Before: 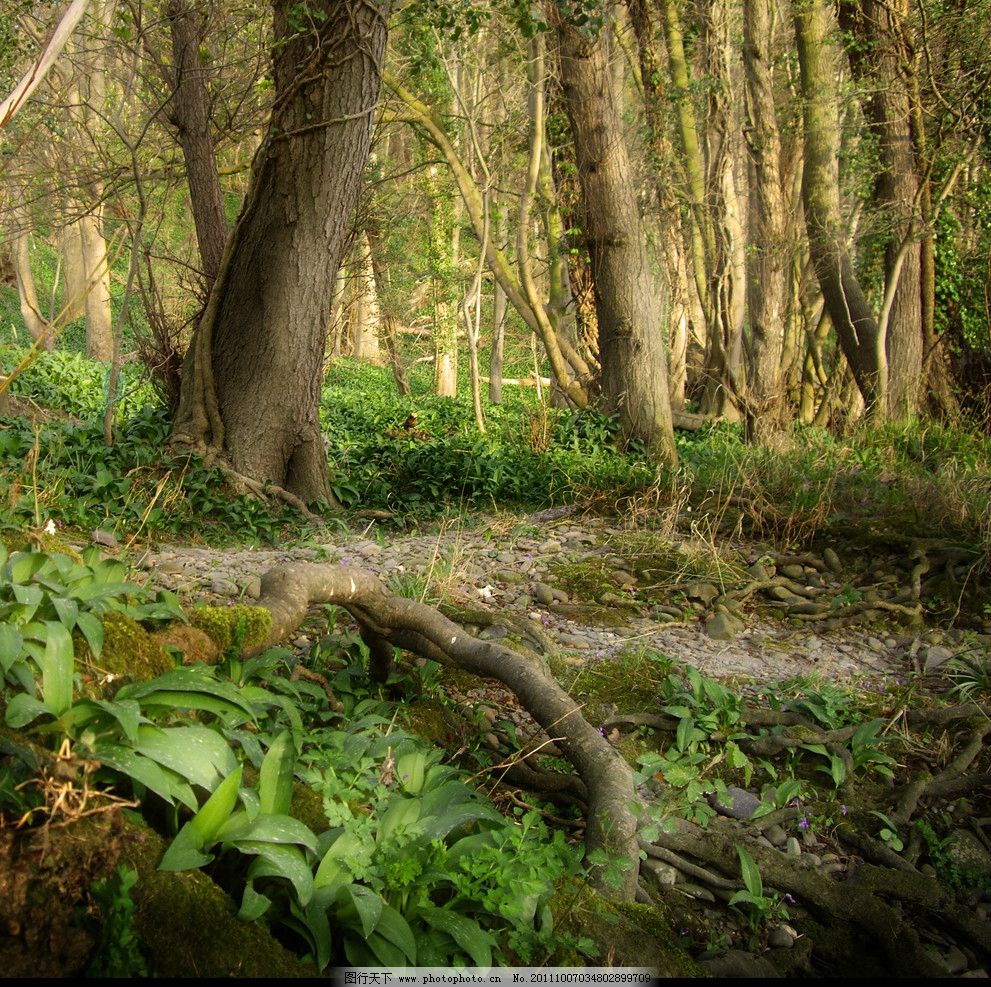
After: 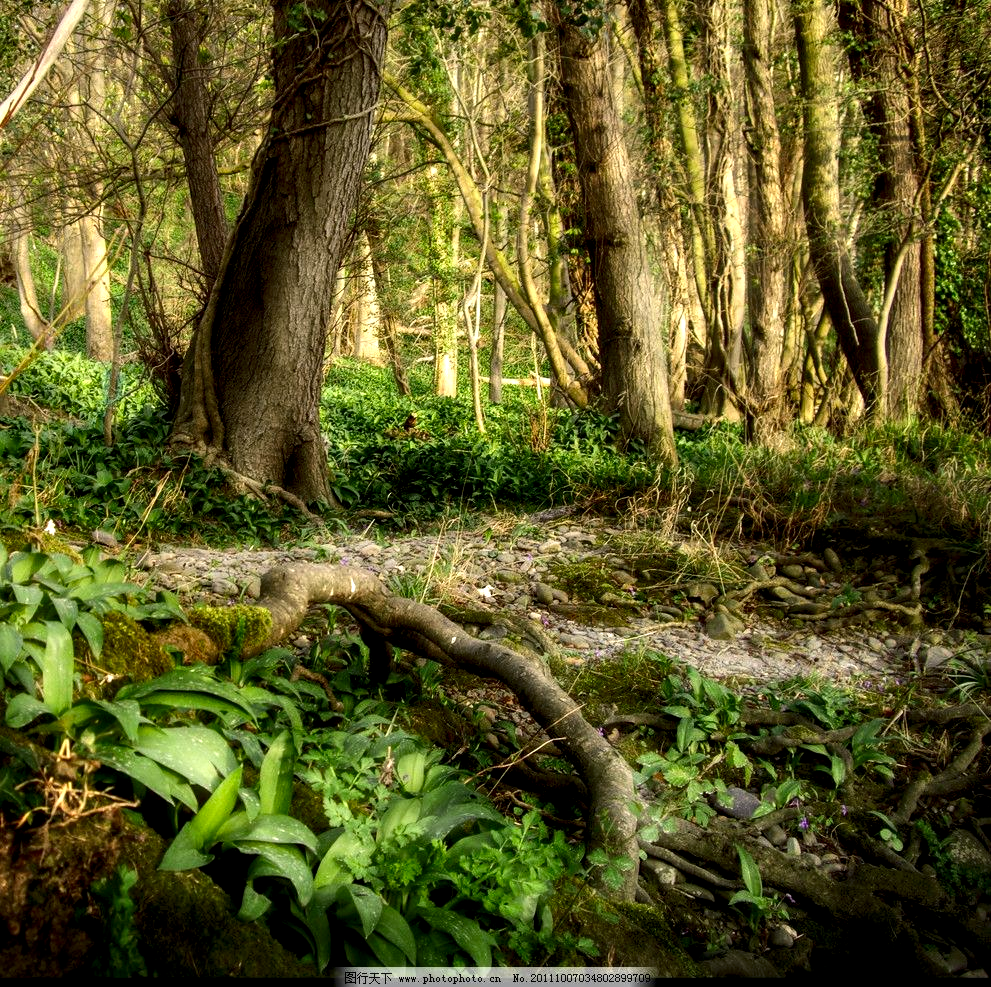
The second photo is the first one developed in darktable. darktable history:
contrast equalizer: y [[0.536, 0.565, 0.581, 0.516, 0.52, 0.491], [0.5 ×6], [0.5 ×6], [0 ×6], [0 ×6]]
contrast brightness saturation: contrast 0.13, brightness -0.05, saturation 0.16
local contrast: highlights 40%, shadows 60%, detail 136%, midtone range 0.514
